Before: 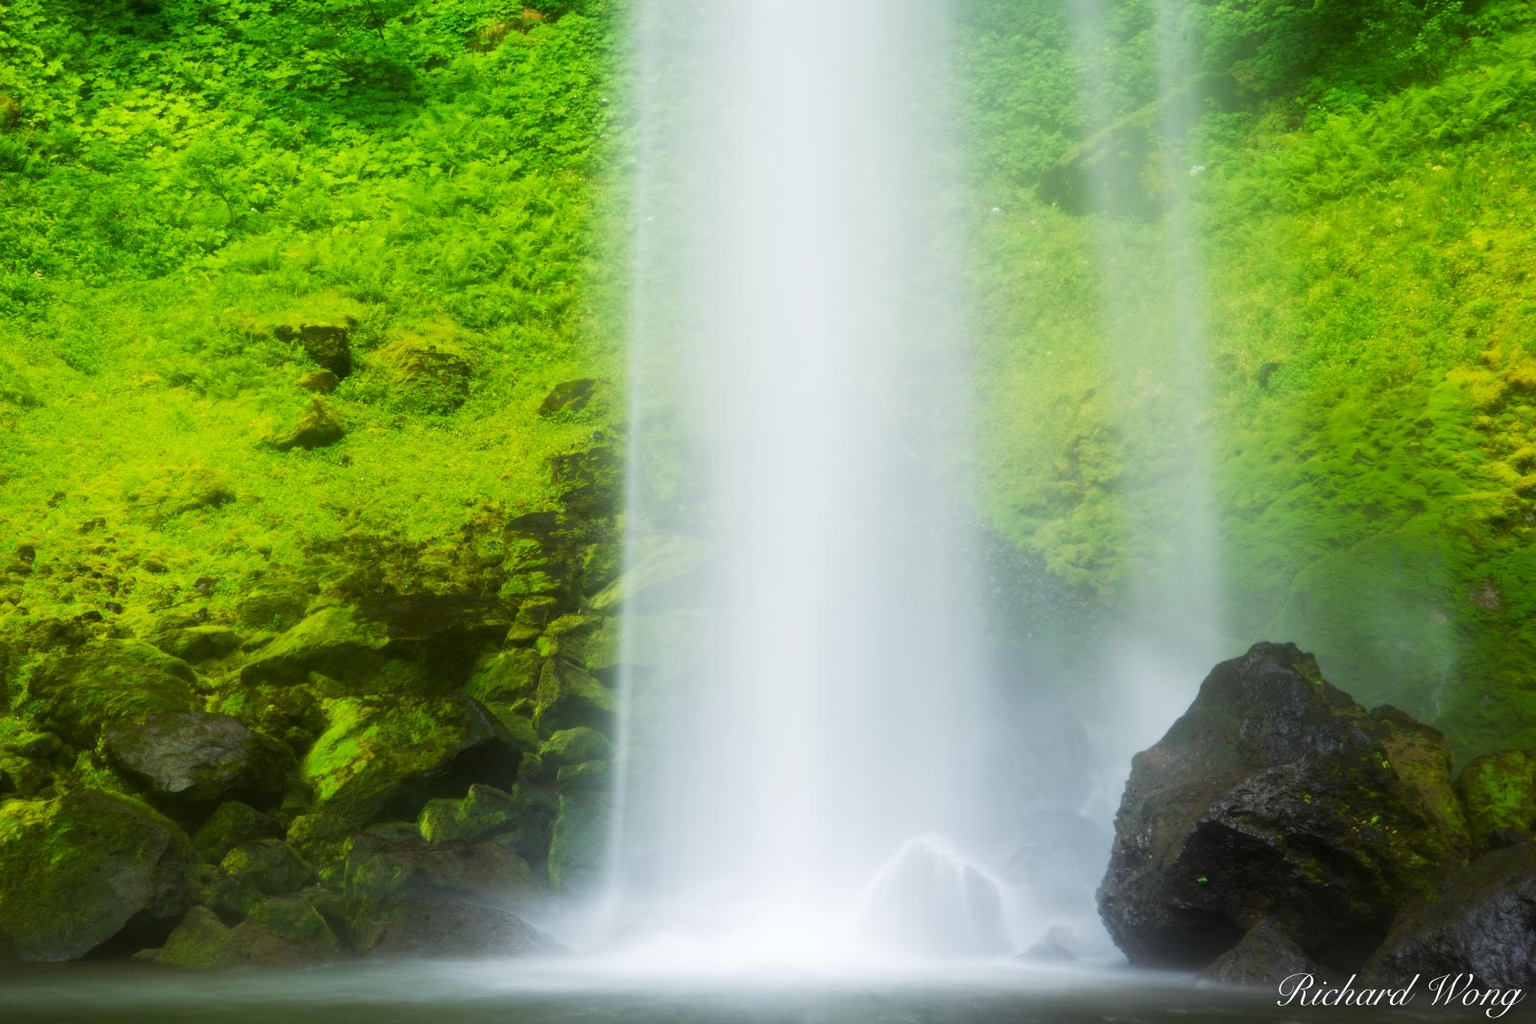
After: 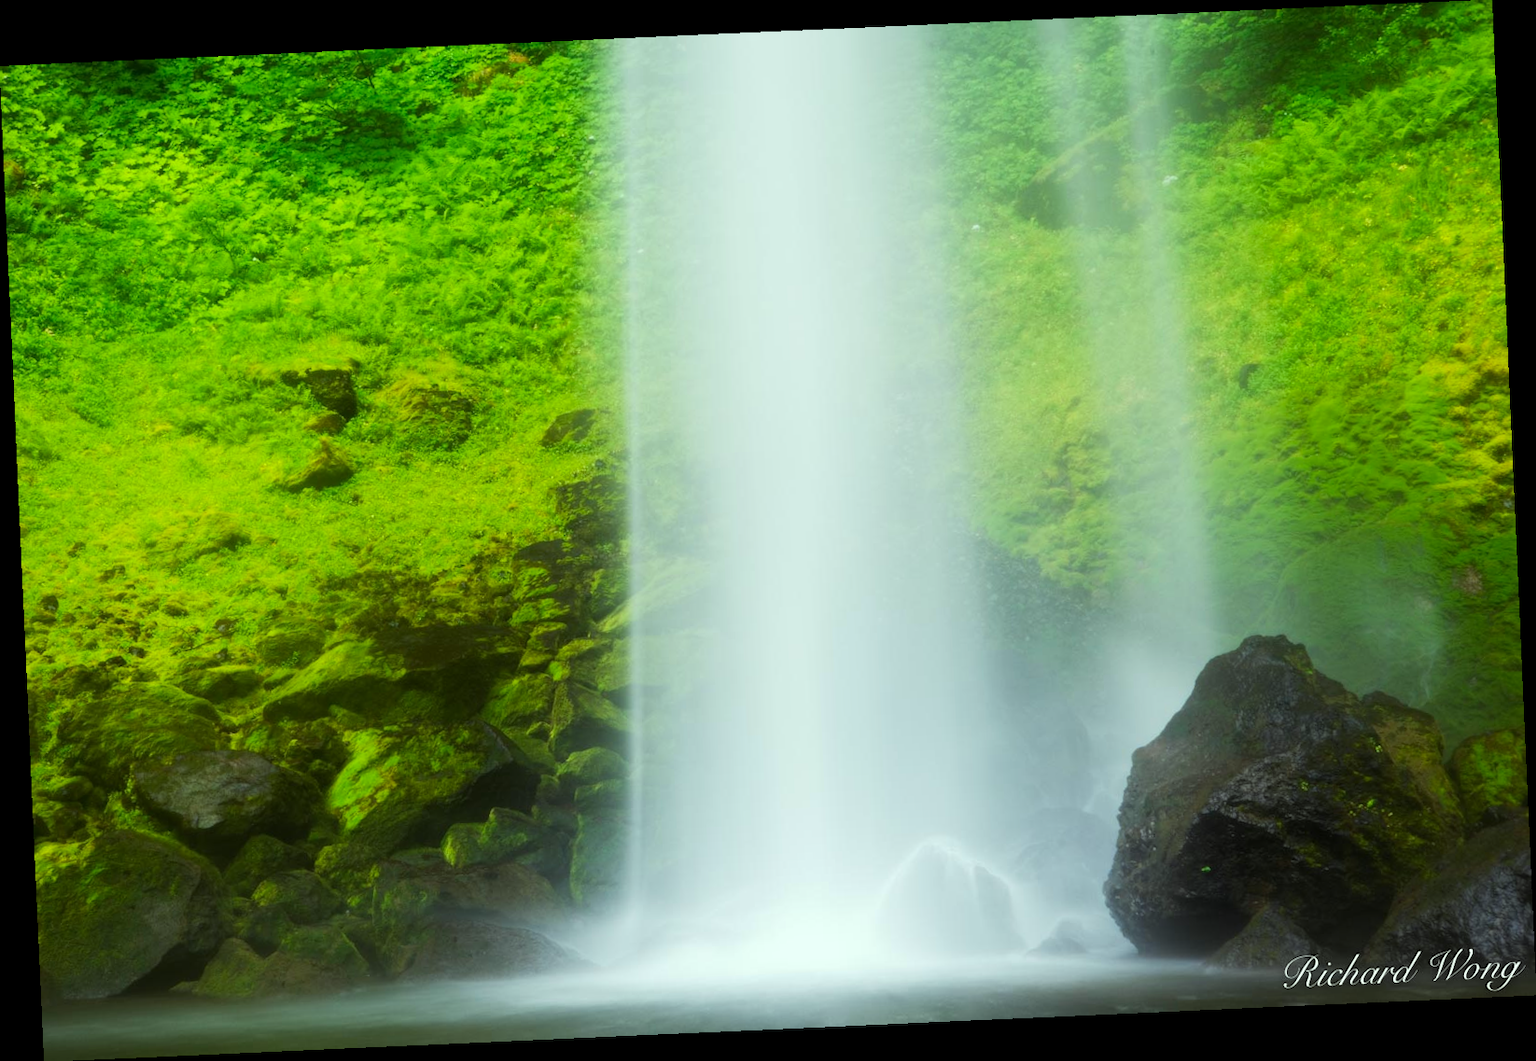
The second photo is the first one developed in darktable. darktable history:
color correction: highlights a* -8, highlights b* 3.1
rotate and perspective: rotation -2.56°, automatic cropping off
